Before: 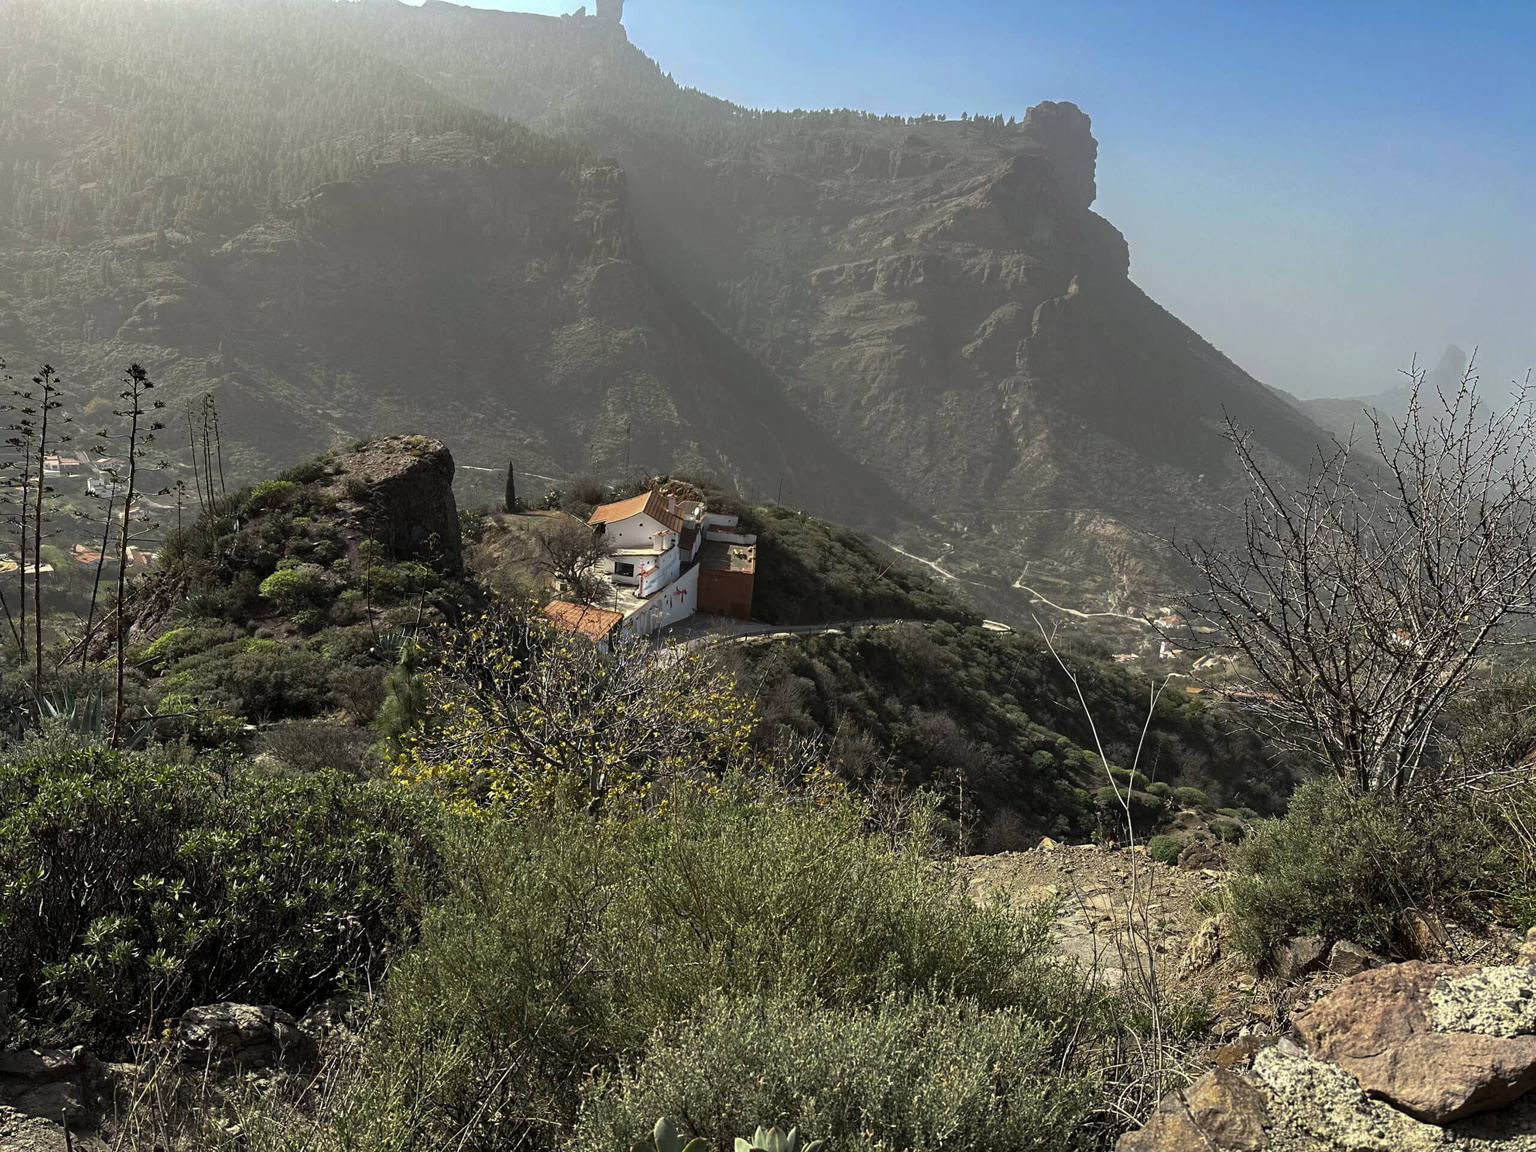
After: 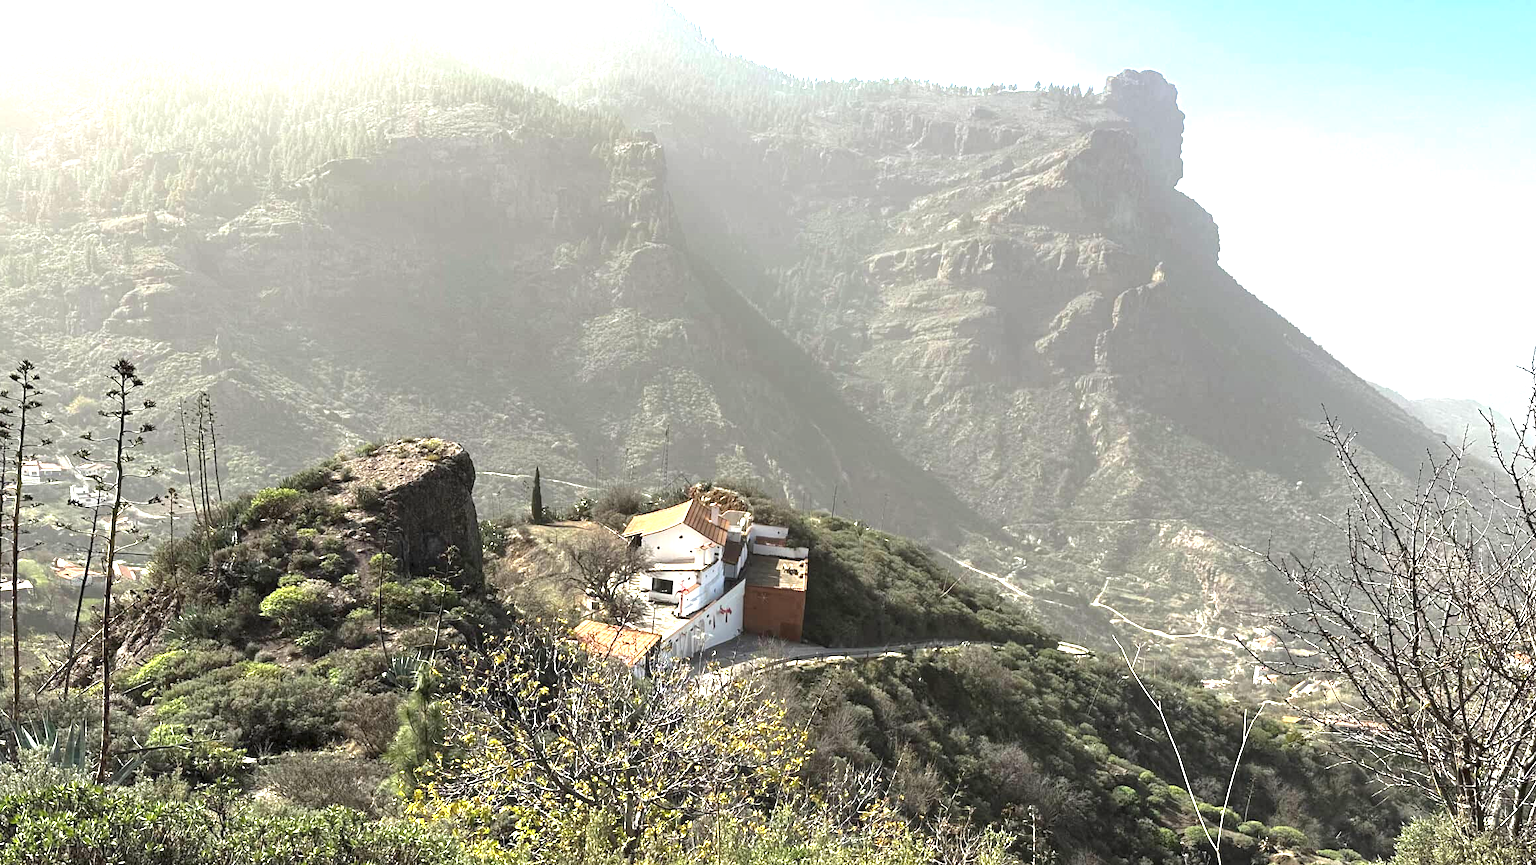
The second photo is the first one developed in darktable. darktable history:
crop: left 1.592%, top 3.365%, right 7.771%, bottom 28.506%
exposure: black level correction 0, exposure 1.75 EV, compensate highlight preservation false
